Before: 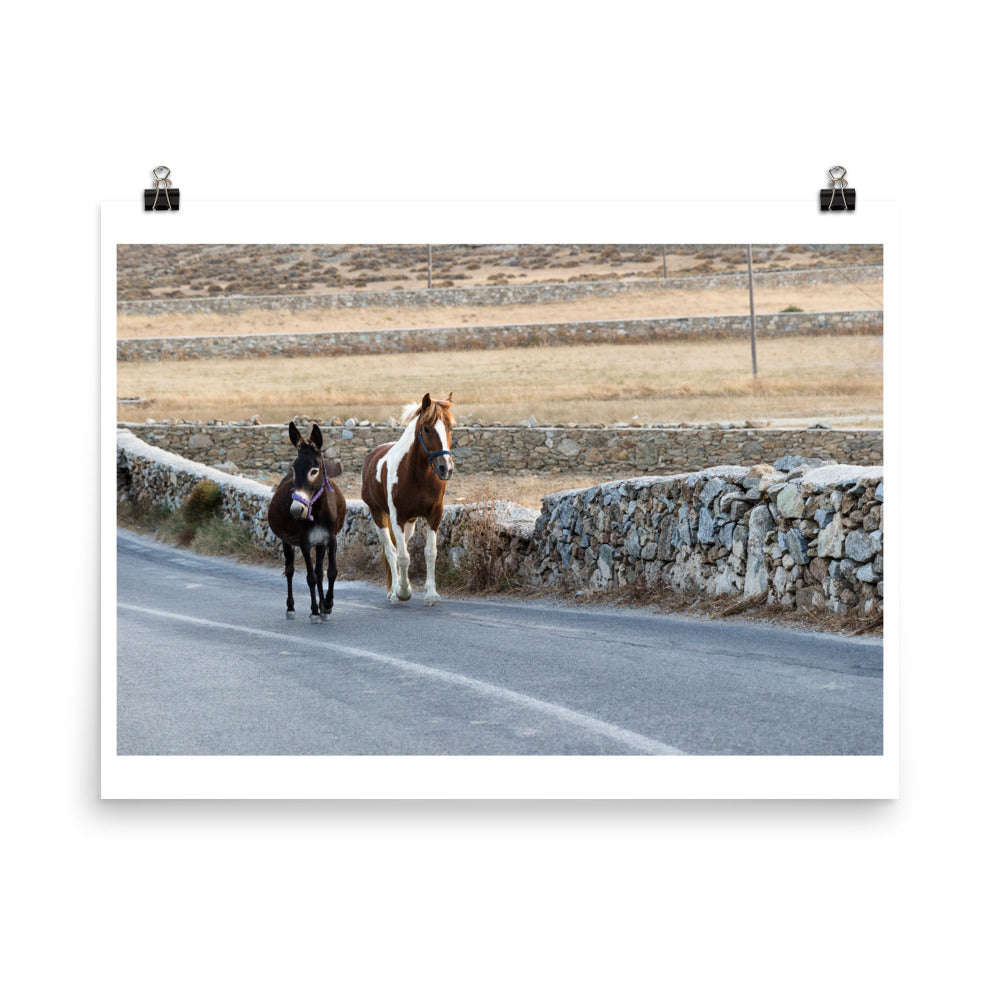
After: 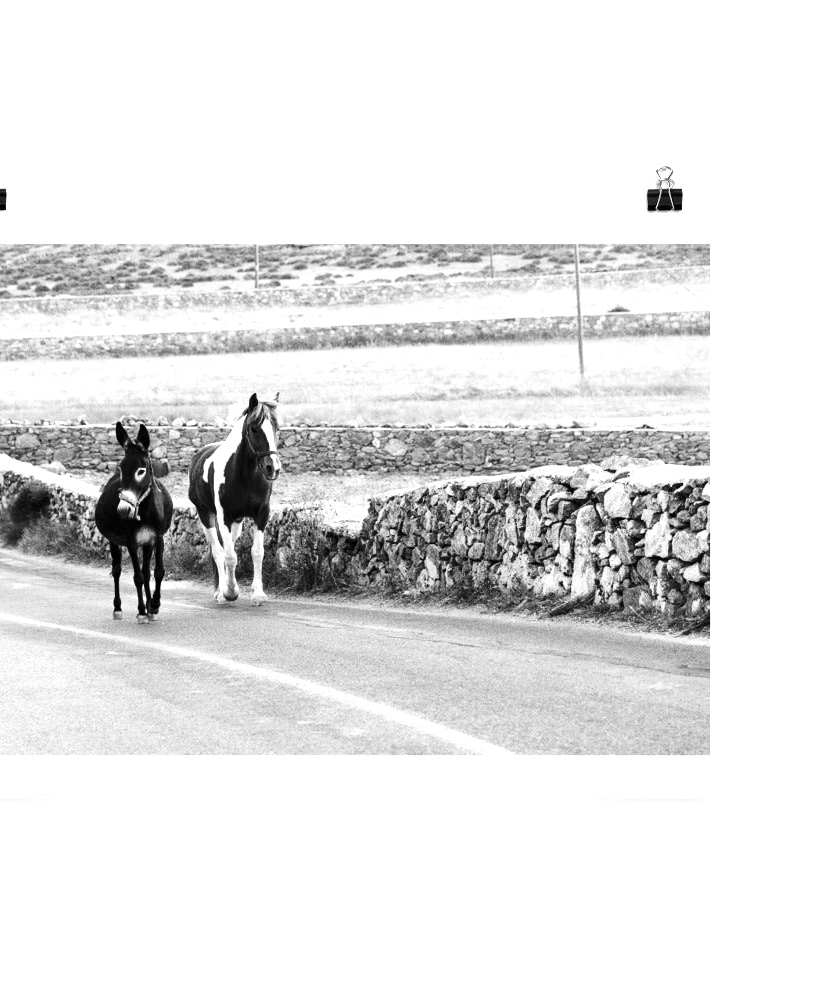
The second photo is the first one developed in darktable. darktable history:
contrast brightness saturation: contrast 0.198, brightness -0.105, saturation 0.097
color calibration: output gray [0.21, 0.42, 0.37, 0], gray › normalize channels true, illuminant custom, x 0.368, y 0.373, temperature 4336.29 K, gamut compression 0.018
crop: left 17.347%, bottom 0.051%
exposure: black level correction 0, exposure 0.951 EV, compensate highlight preservation false
